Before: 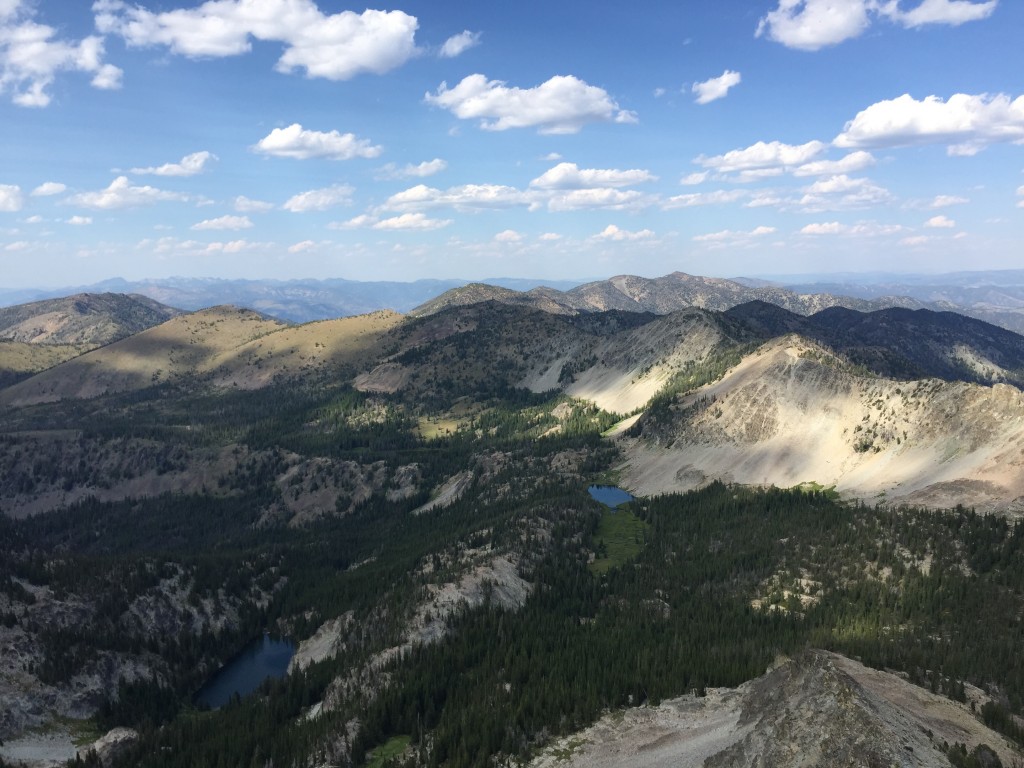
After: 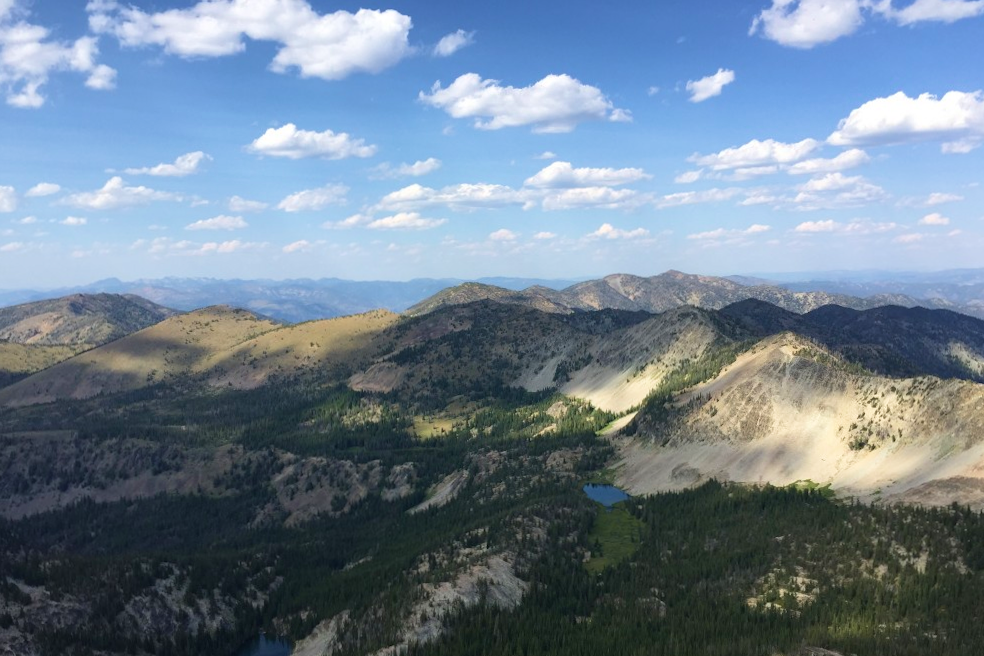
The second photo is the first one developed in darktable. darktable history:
velvia: on, module defaults
crop and rotate: angle 0.2°, left 0.275%, right 3.127%, bottom 14.18%
